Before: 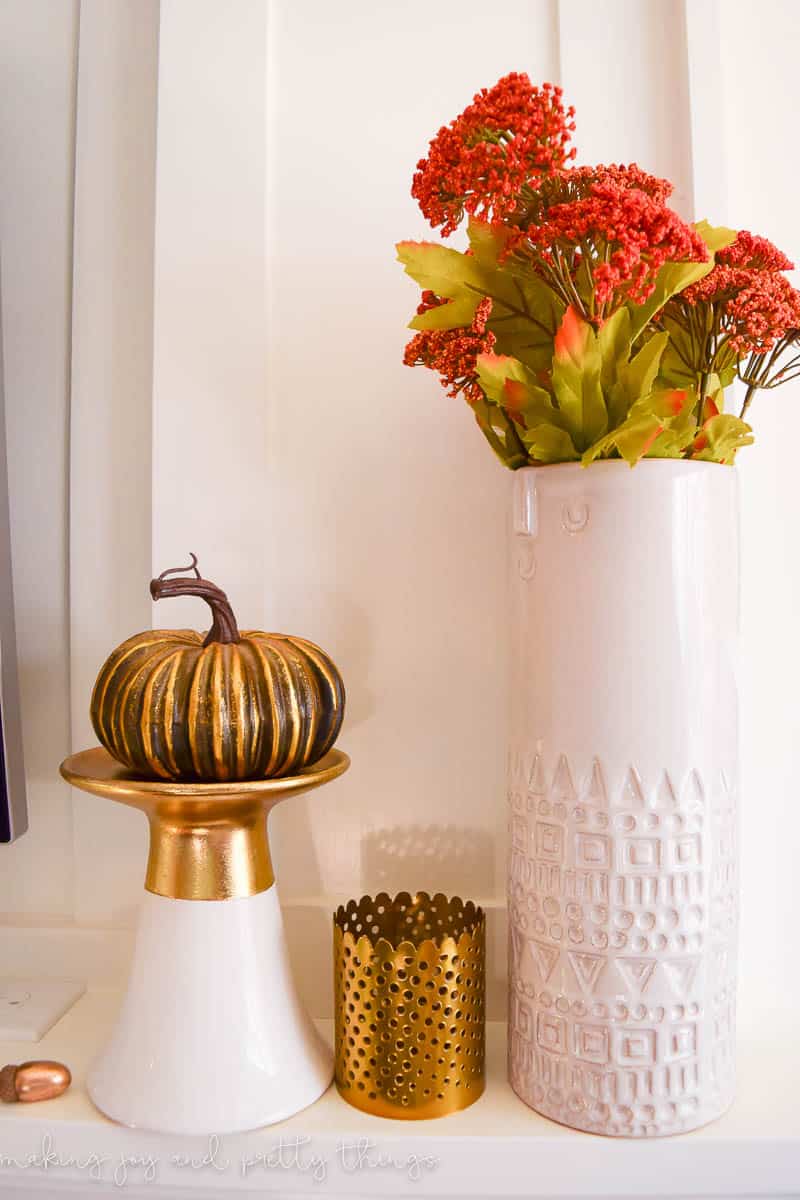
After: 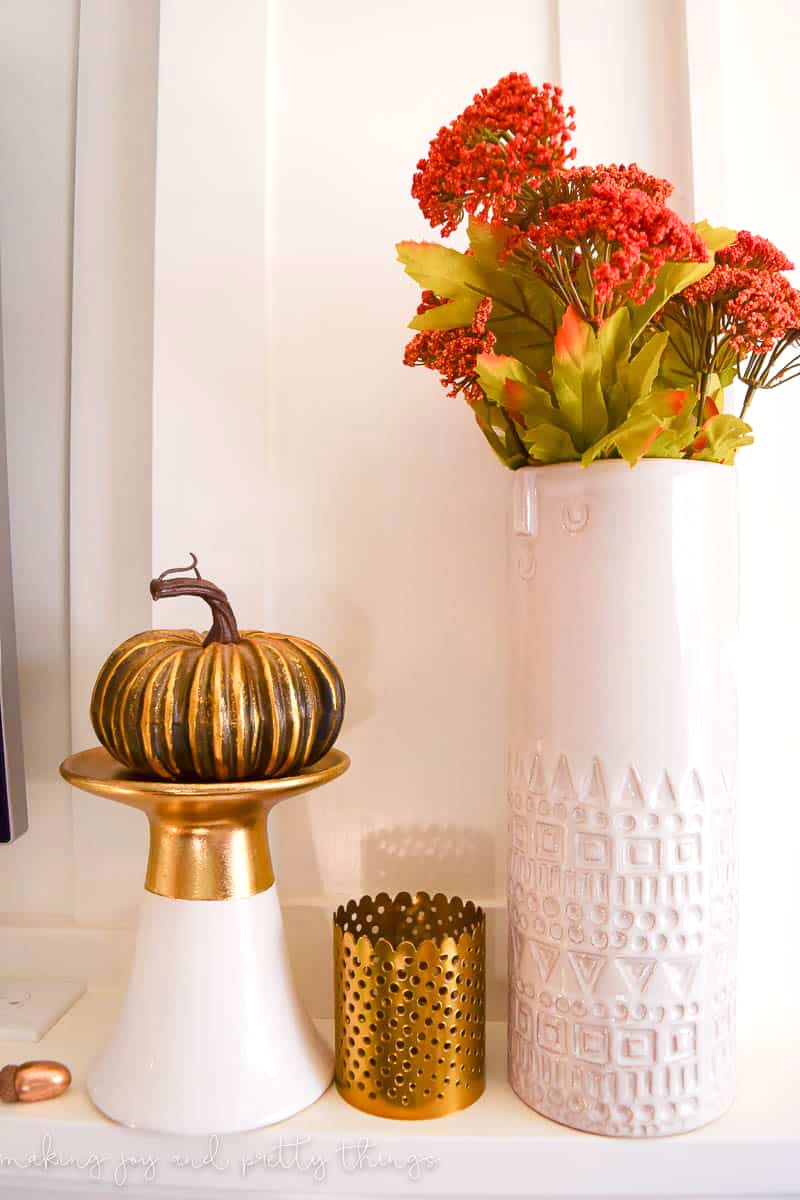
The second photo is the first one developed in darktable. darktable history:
tone equalizer: on, module defaults
exposure: exposure 0.161 EV, compensate highlight preservation false
